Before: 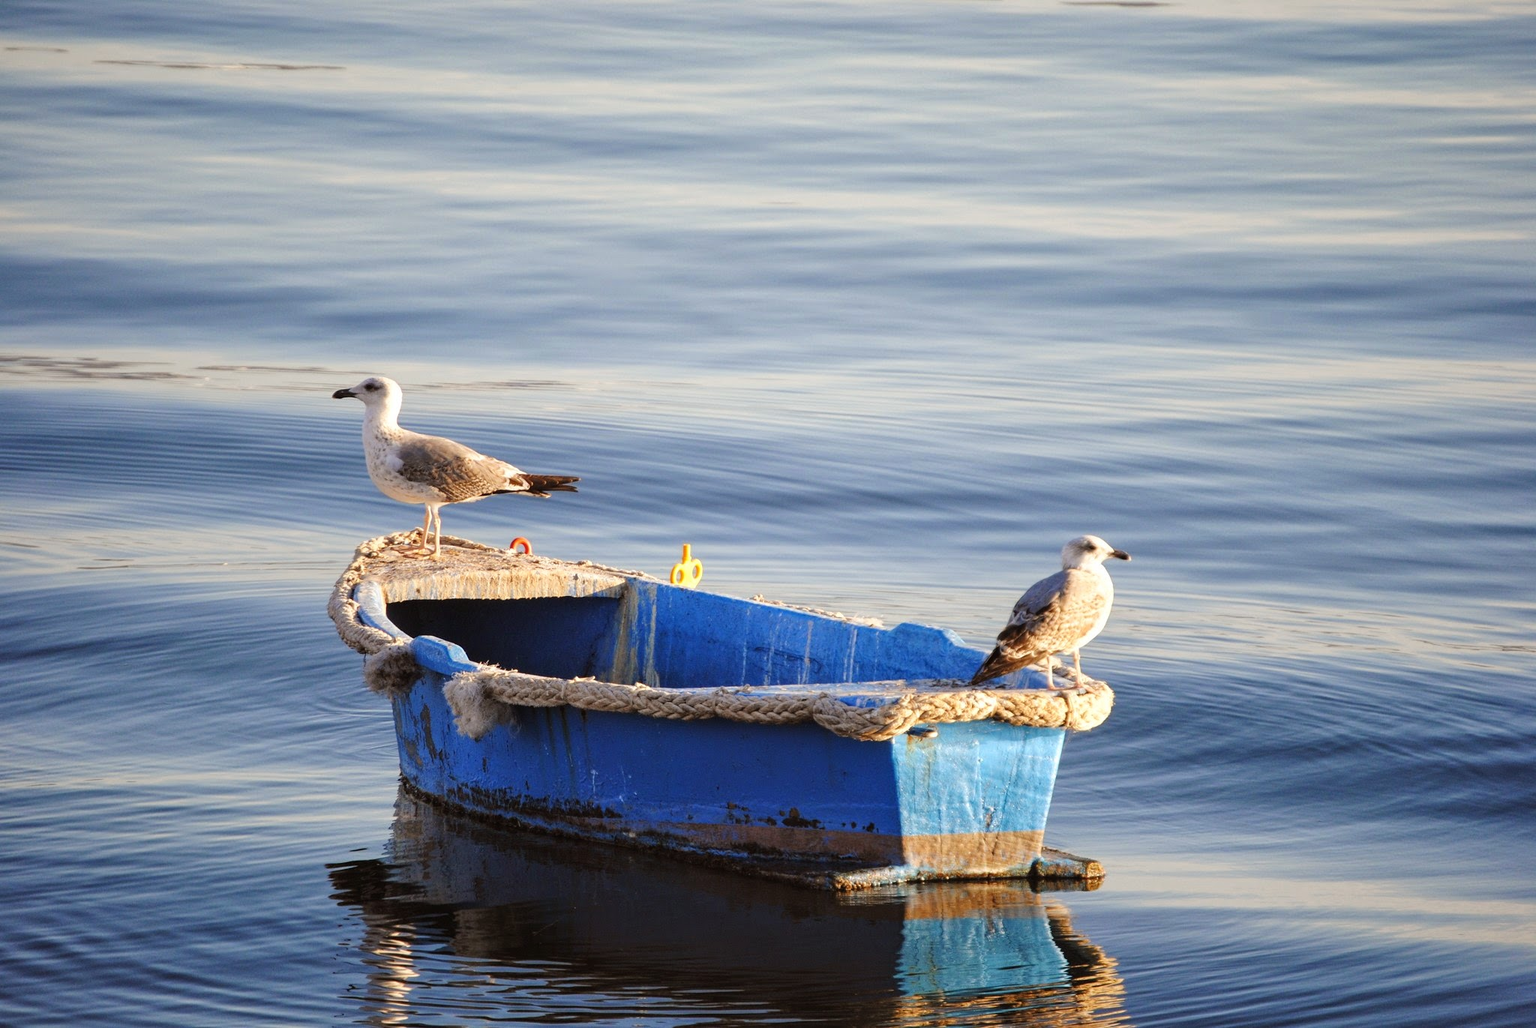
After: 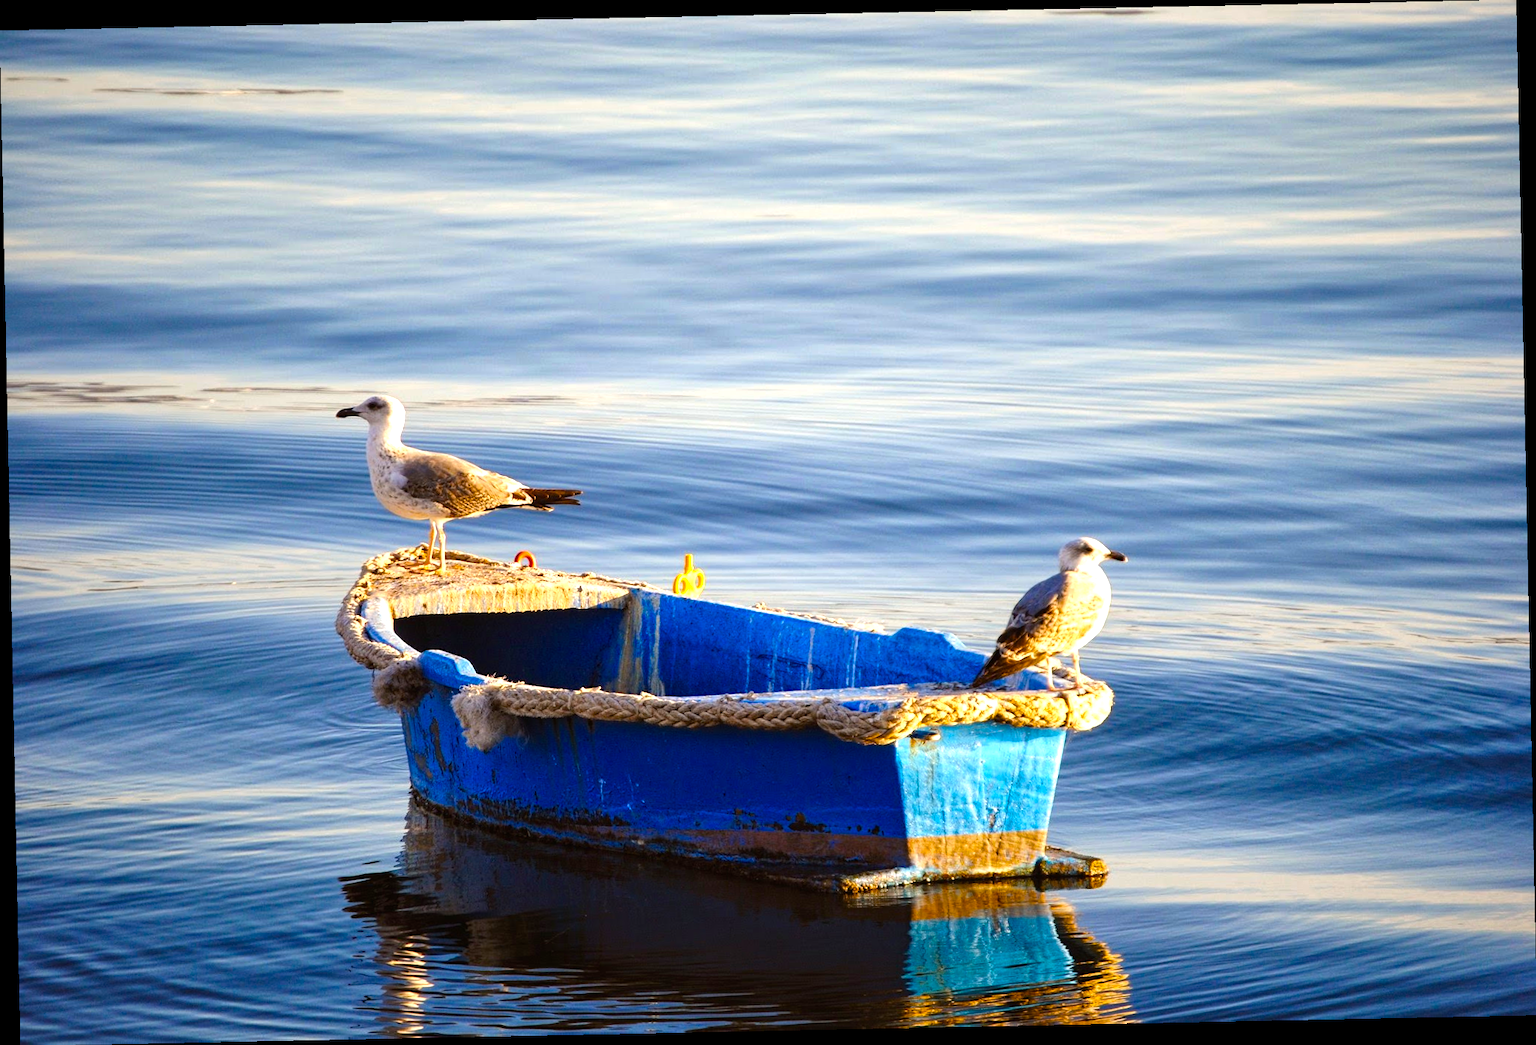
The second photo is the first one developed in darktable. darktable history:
rotate and perspective: rotation -1.17°, automatic cropping off
color balance rgb: linear chroma grading › global chroma 9%, perceptual saturation grading › global saturation 36%, perceptual saturation grading › shadows 35%, perceptual brilliance grading › global brilliance 15%, perceptual brilliance grading › shadows -35%, global vibrance 15%
